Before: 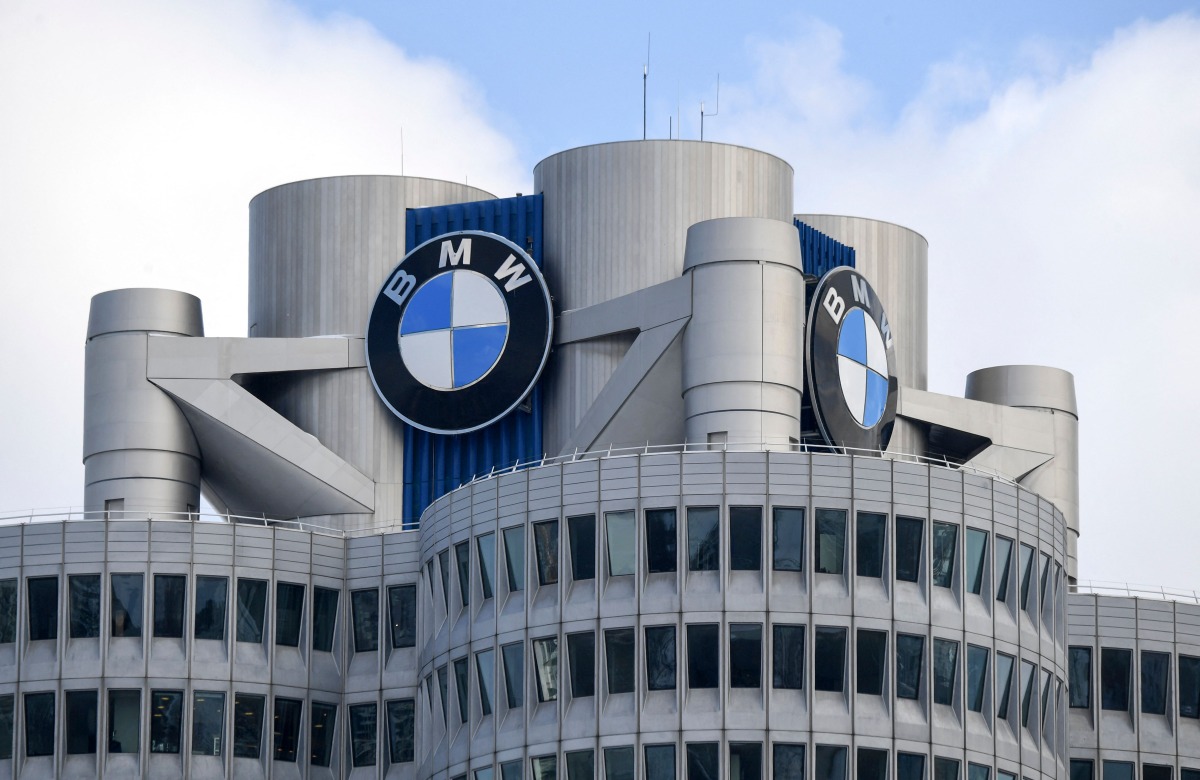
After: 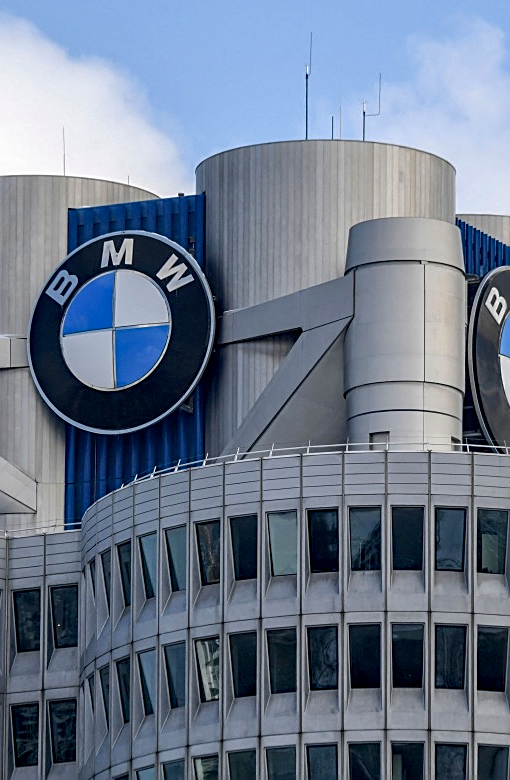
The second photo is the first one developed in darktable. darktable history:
local contrast: on, module defaults
shadows and highlights: shadows -20.5, white point adjustment -2.02, highlights -34.75, highlights color adjustment 45.64%
sharpen: on, module defaults
tone equalizer: -7 EV 0.135 EV, edges refinement/feathering 500, mask exposure compensation -1.57 EV, preserve details no
haze removal: compatibility mode true, adaptive false
crop: left 28.196%, right 29.242%
